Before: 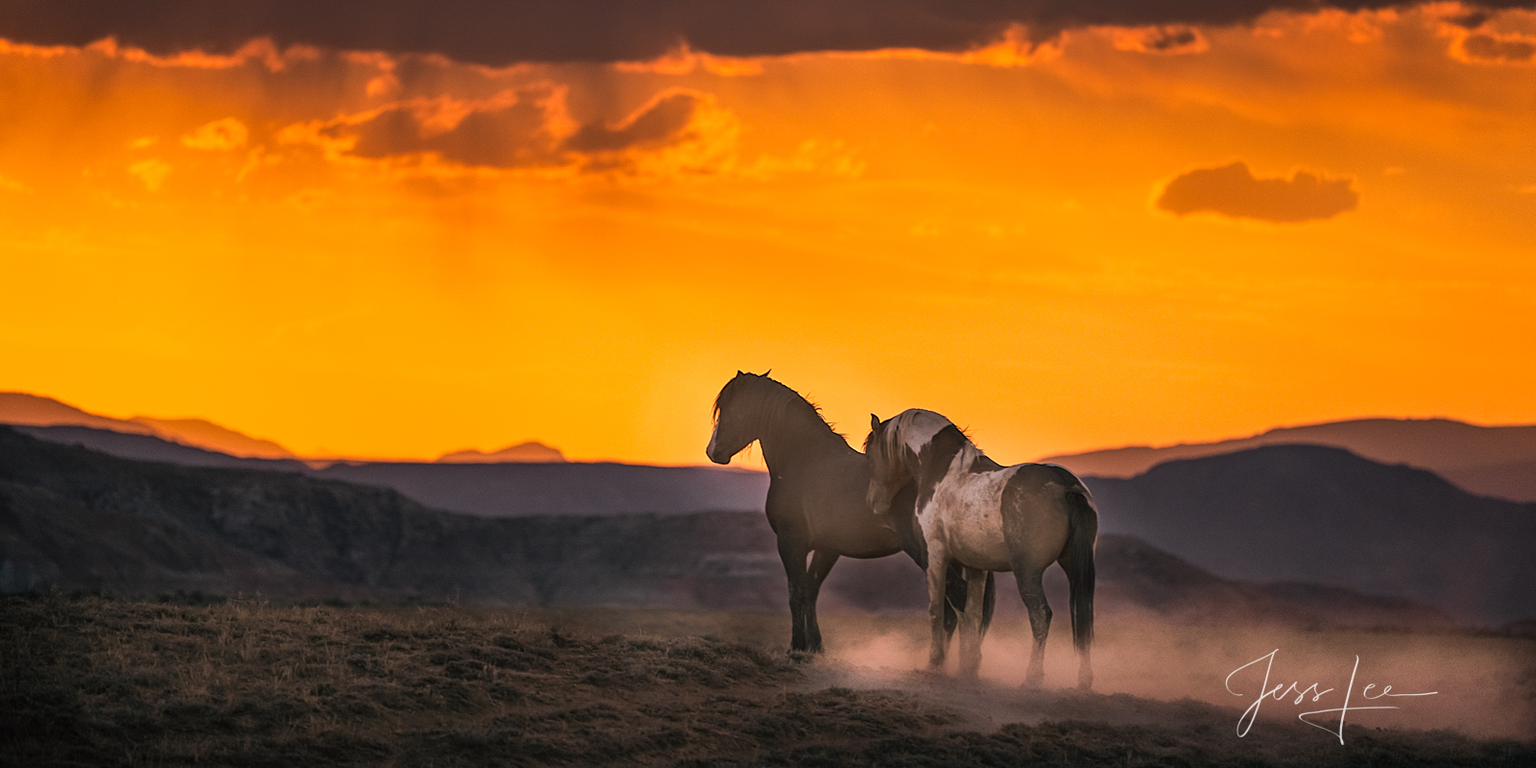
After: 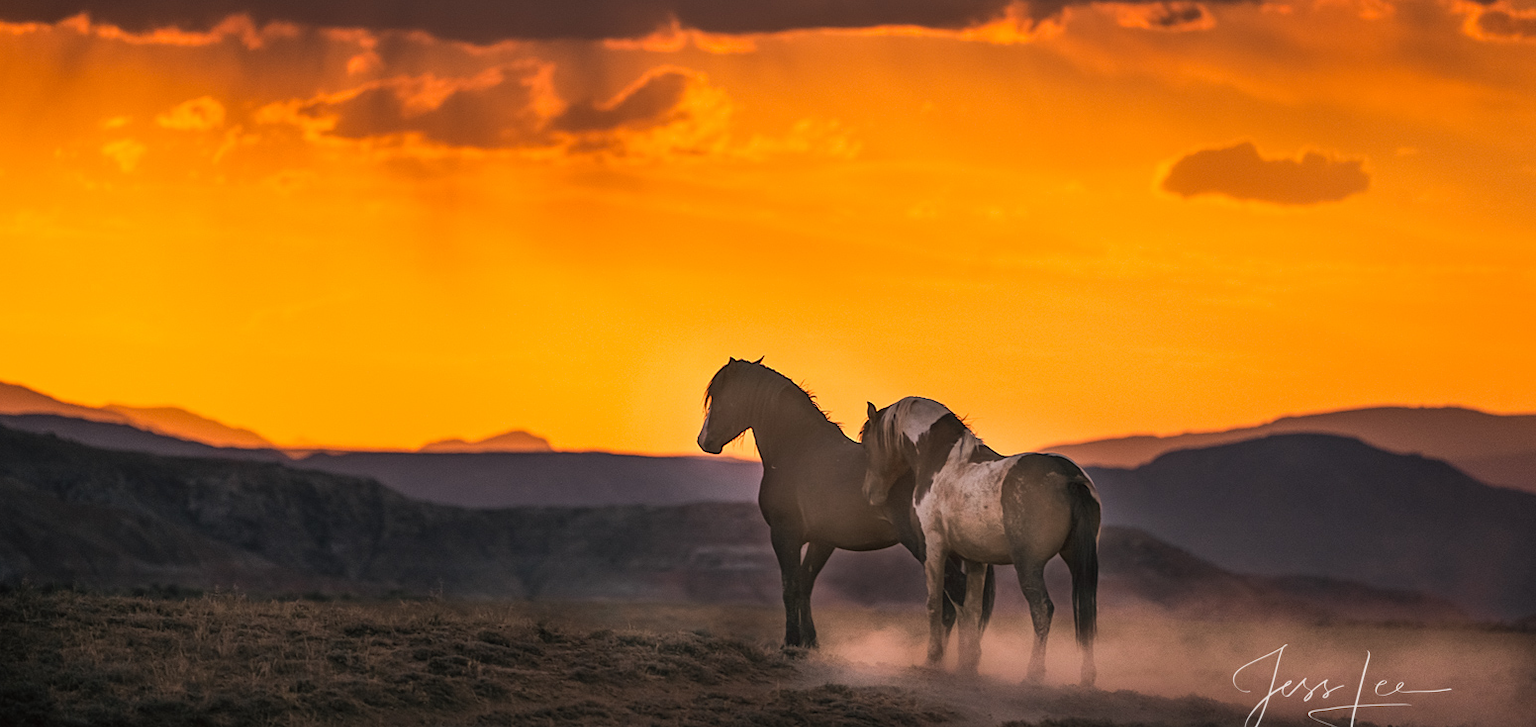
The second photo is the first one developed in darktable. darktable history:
crop: left 1.938%, top 3.126%, right 1.003%, bottom 4.877%
